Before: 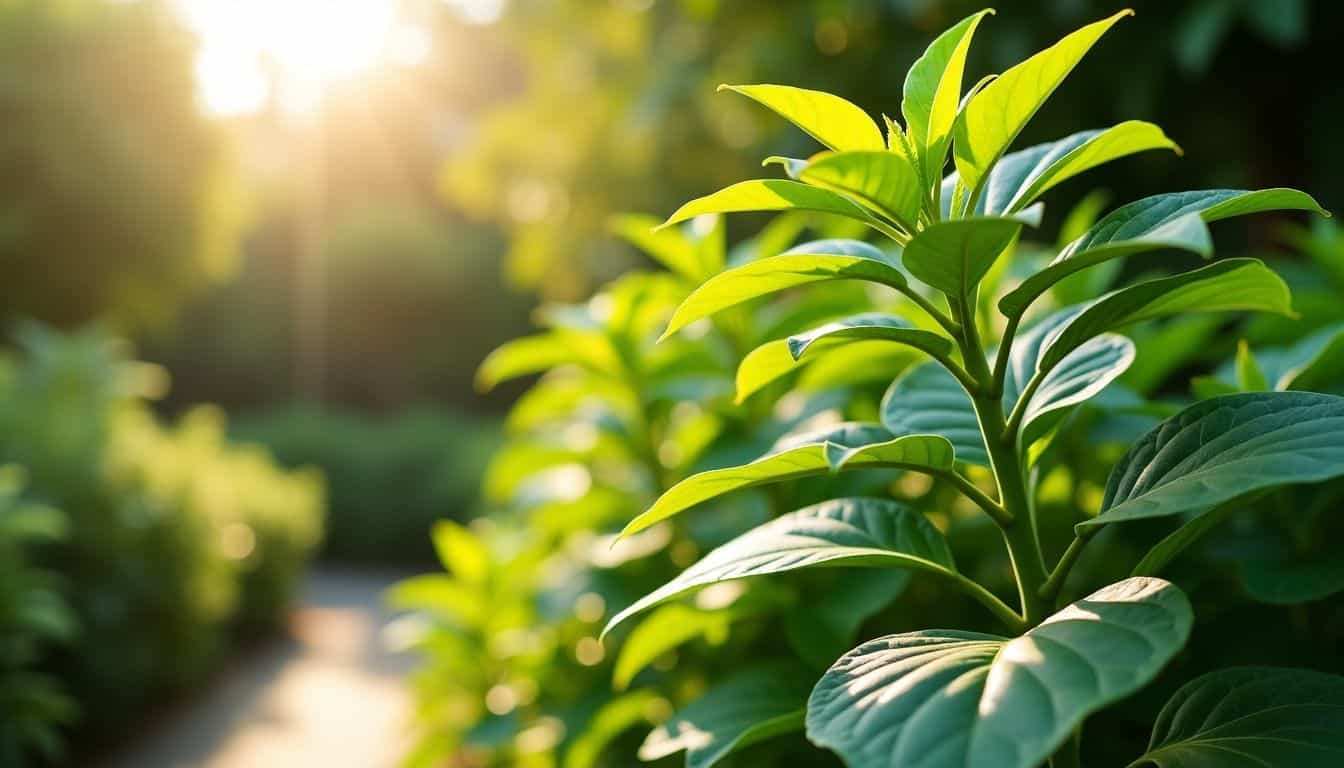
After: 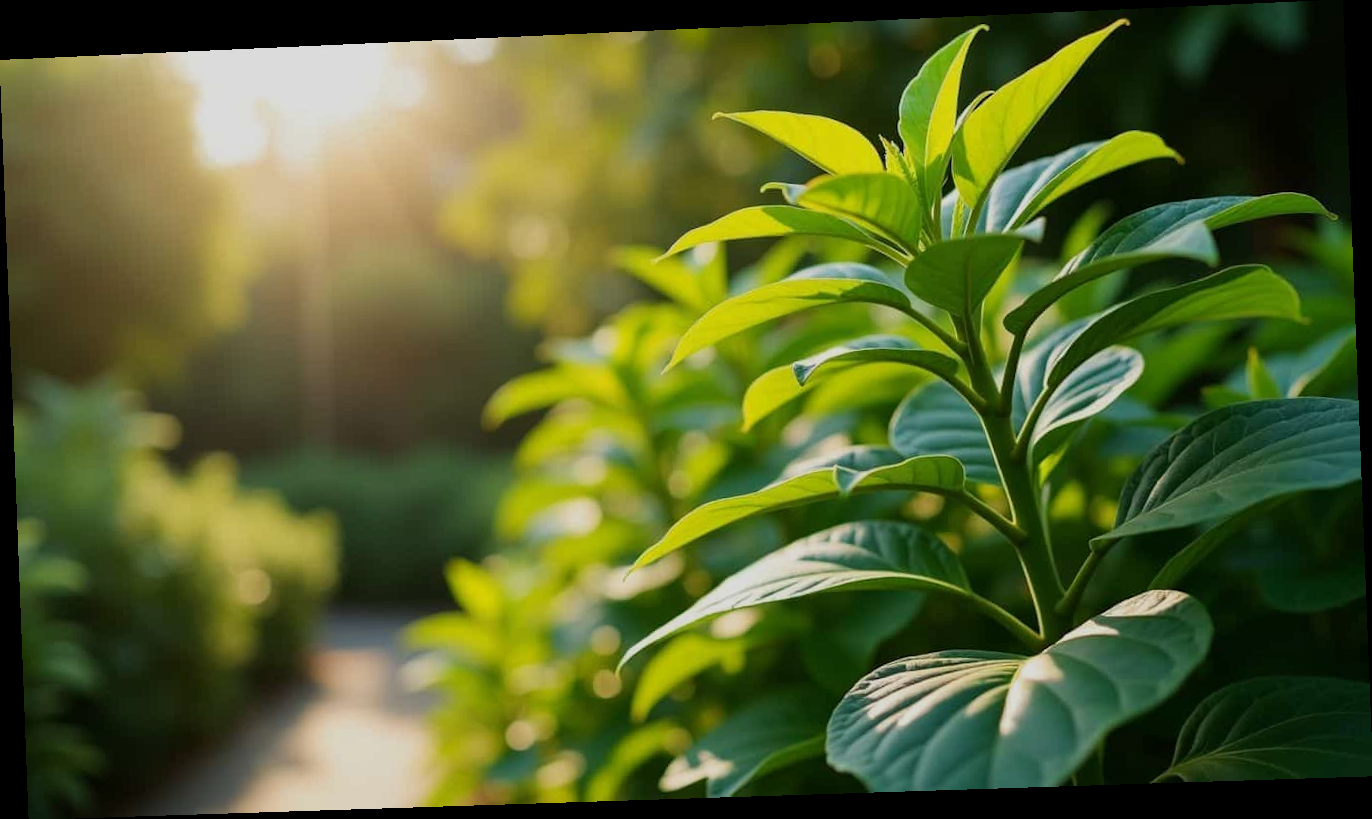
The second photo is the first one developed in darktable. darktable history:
exposure: exposure -0.492 EV, compensate highlight preservation false
rotate and perspective: rotation -2.22°, lens shift (horizontal) -0.022, automatic cropping off
